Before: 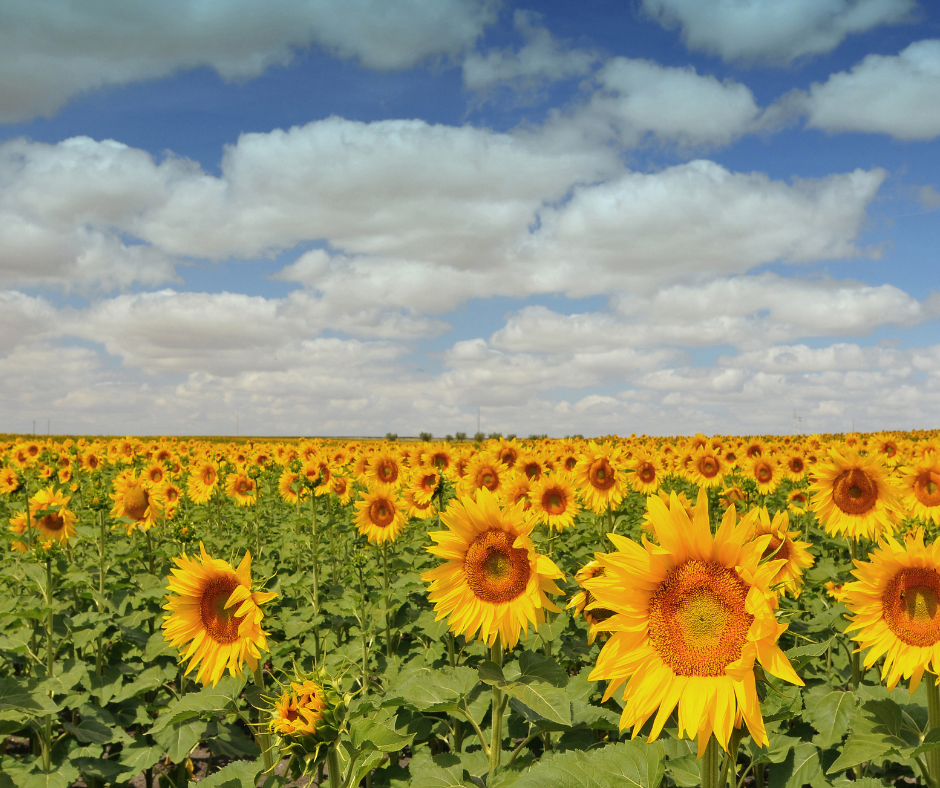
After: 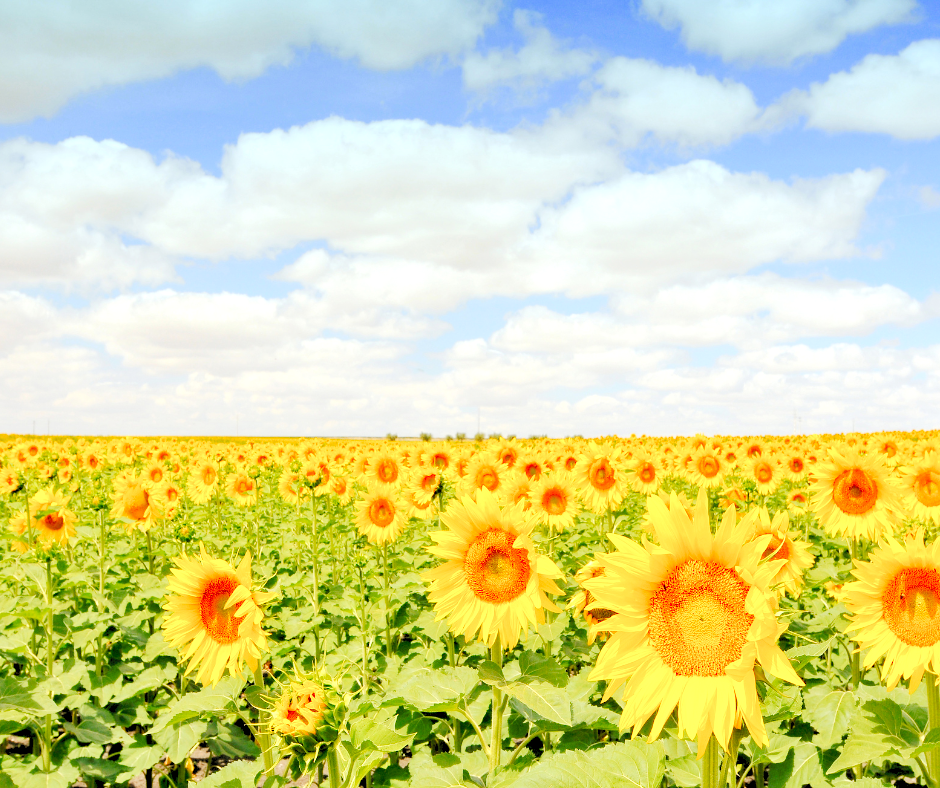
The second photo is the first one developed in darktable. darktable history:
exposure: black level correction 0, exposure 0.693 EV, compensate highlight preservation false
levels: levels [0.072, 0.414, 0.976]
tone curve: curves: ch0 [(0, 0) (0.003, 0.009) (0.011, 0.009) (0.025, 0.01) (0.044, 0.02) (0.069, 0.032) (0.1, 0.048) (0.136, 0.092) (0.177, 0.153) (0.224, 0.217) (0.277, 0.306) (0.335, 0.402) (0.399, 0.488) (0.468, 0.574) (0.543, 0.648) (0.623, 0.716) (0.709, 0.783) (0.801, 0.851) (0.898, 0.92) (1, 1)], preserve colors none
